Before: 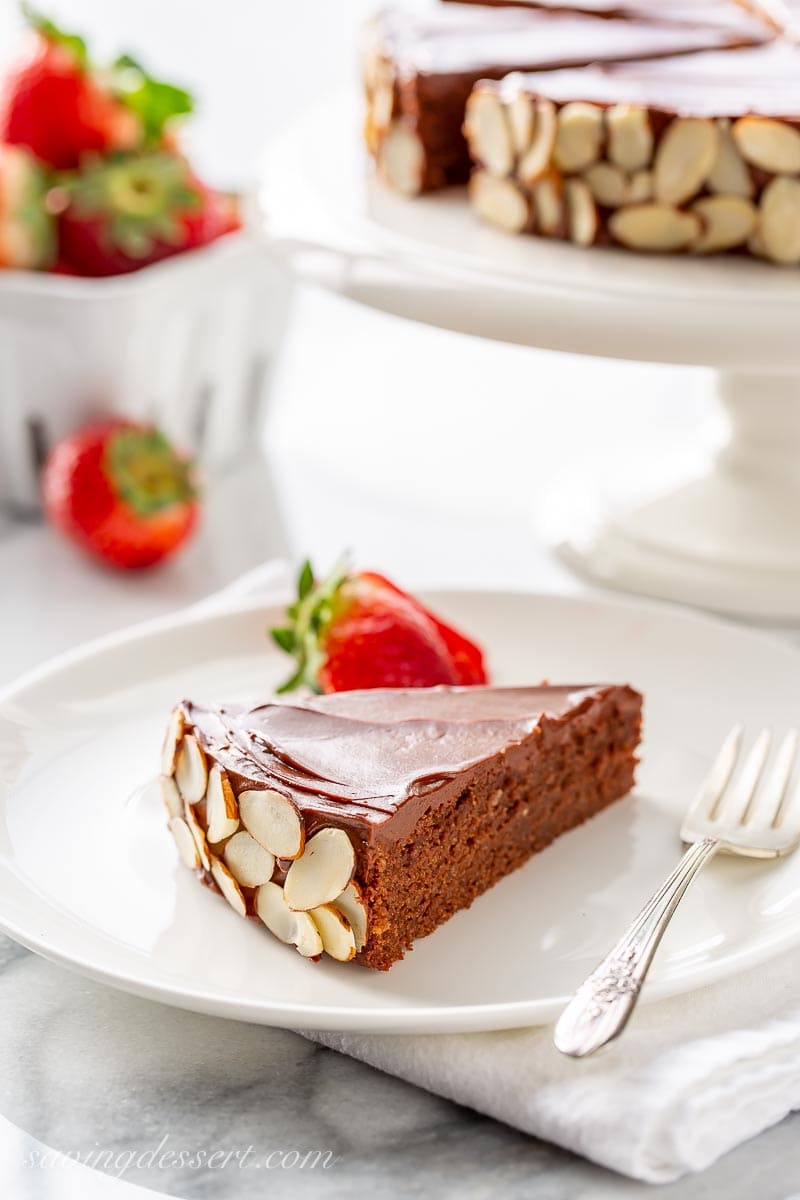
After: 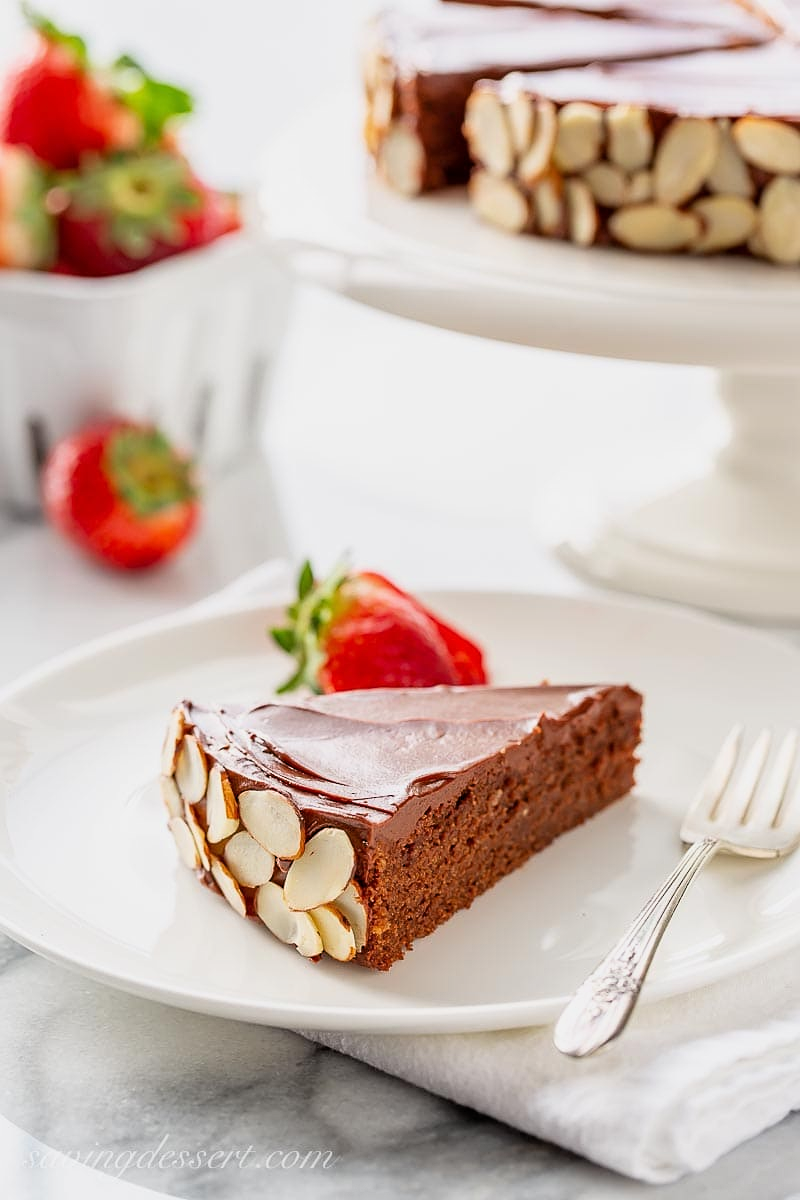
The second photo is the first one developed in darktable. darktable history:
sharpen: radius 1.222, amount 0.298, threshold 0.085
filmic rgb: black relative exposure -9.53 EV, white relative exposure 3.01 EV, hardness 6.13, color science v6 (2022)
